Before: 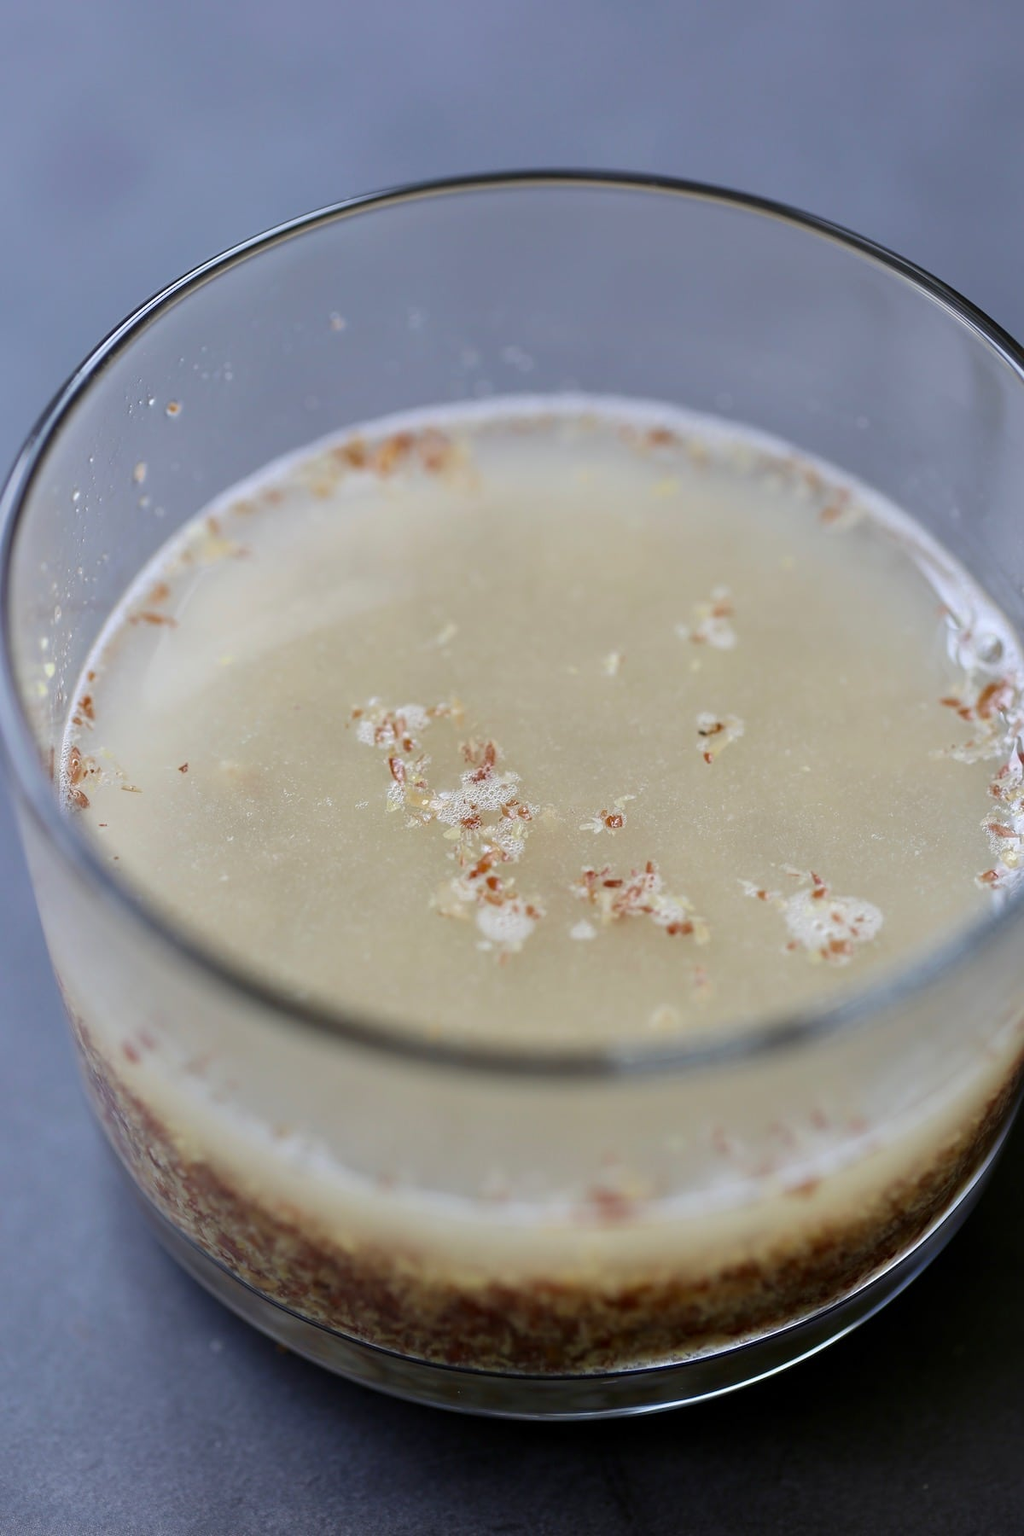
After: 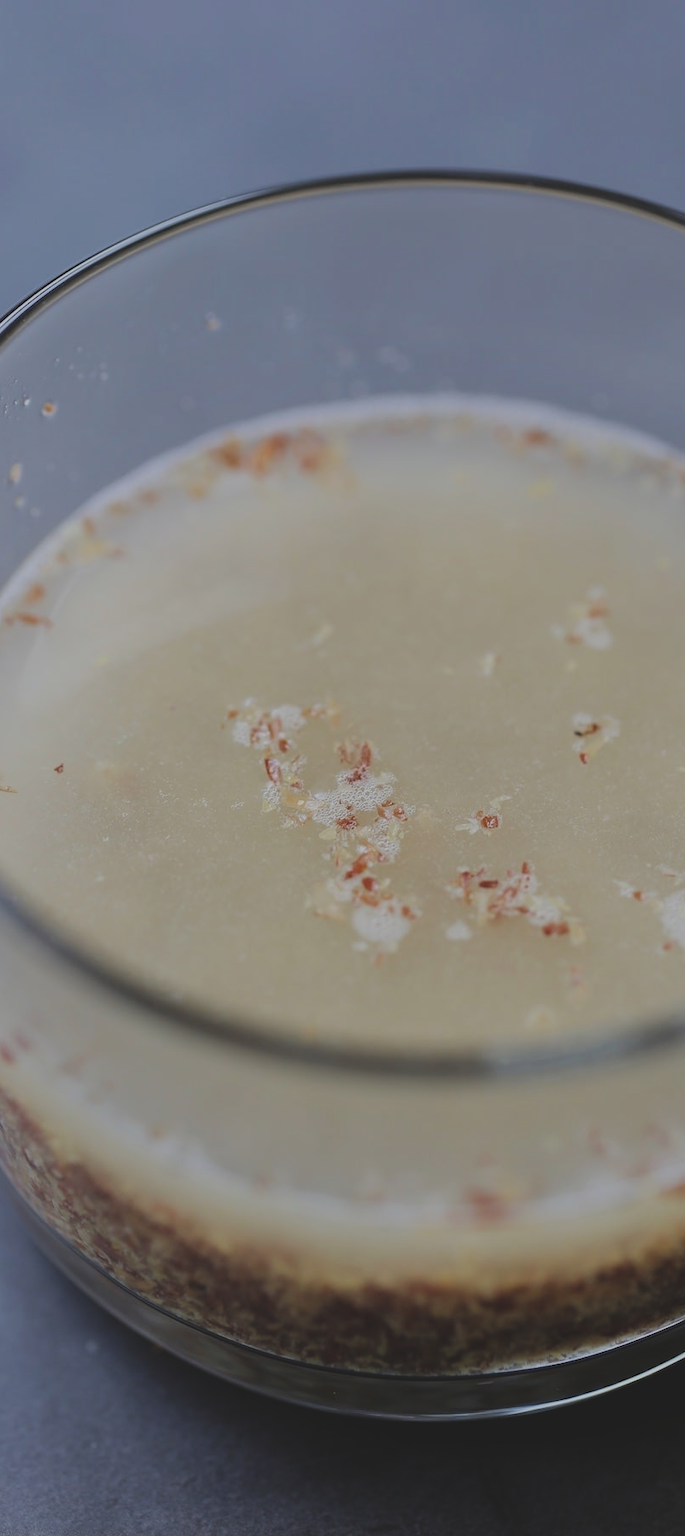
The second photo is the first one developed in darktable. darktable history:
crop and rotate: left 12.241%, right 20.839%
exposure: black level correction -0.037, exposure -0.498 EV, compensate highlight preservation false
filmic rgb: black relative exposure -7.18 EV, white relative exposure 5.39 EV, threshold 5.98 EV, hardness 3.03, enable highlight reconstruction true
color zones: curves: ch1 [(0.235, 0.558) (0.75, 0.5)]; ch2 [(0.25, 0.462) (0.749, 0.457)]
